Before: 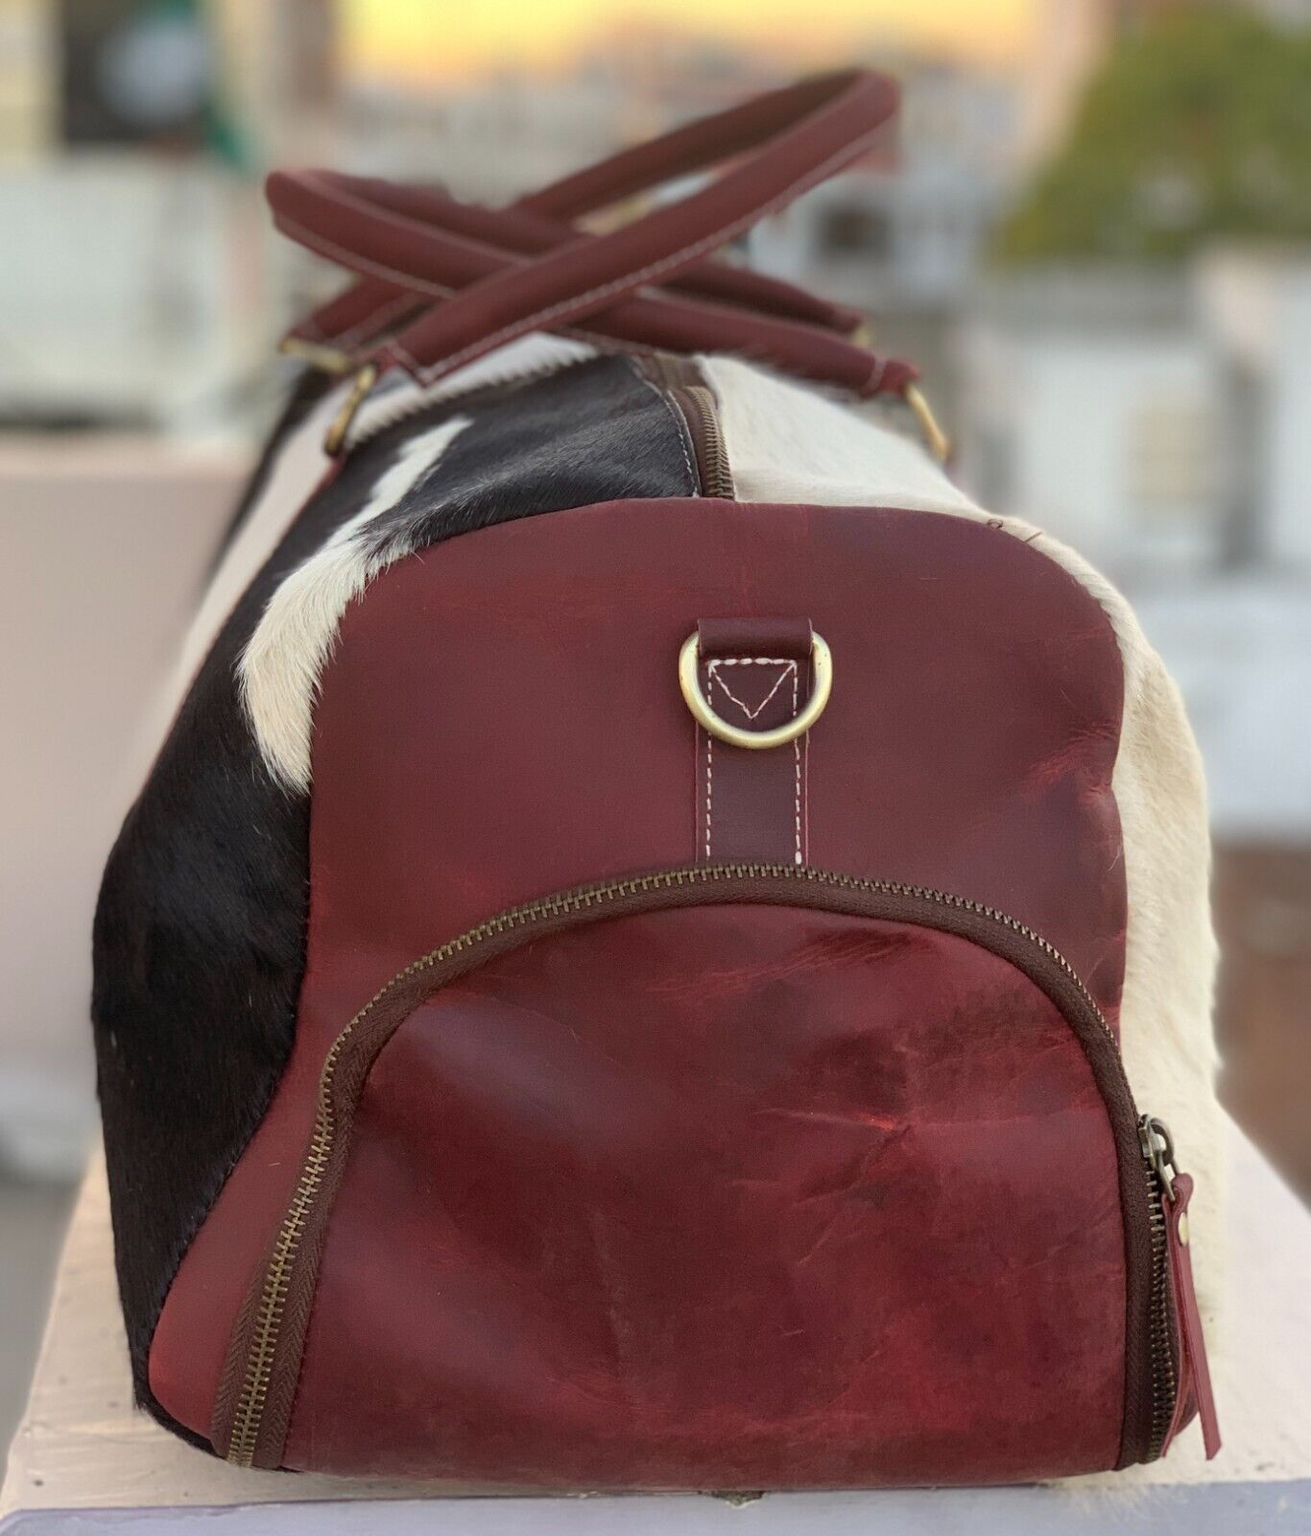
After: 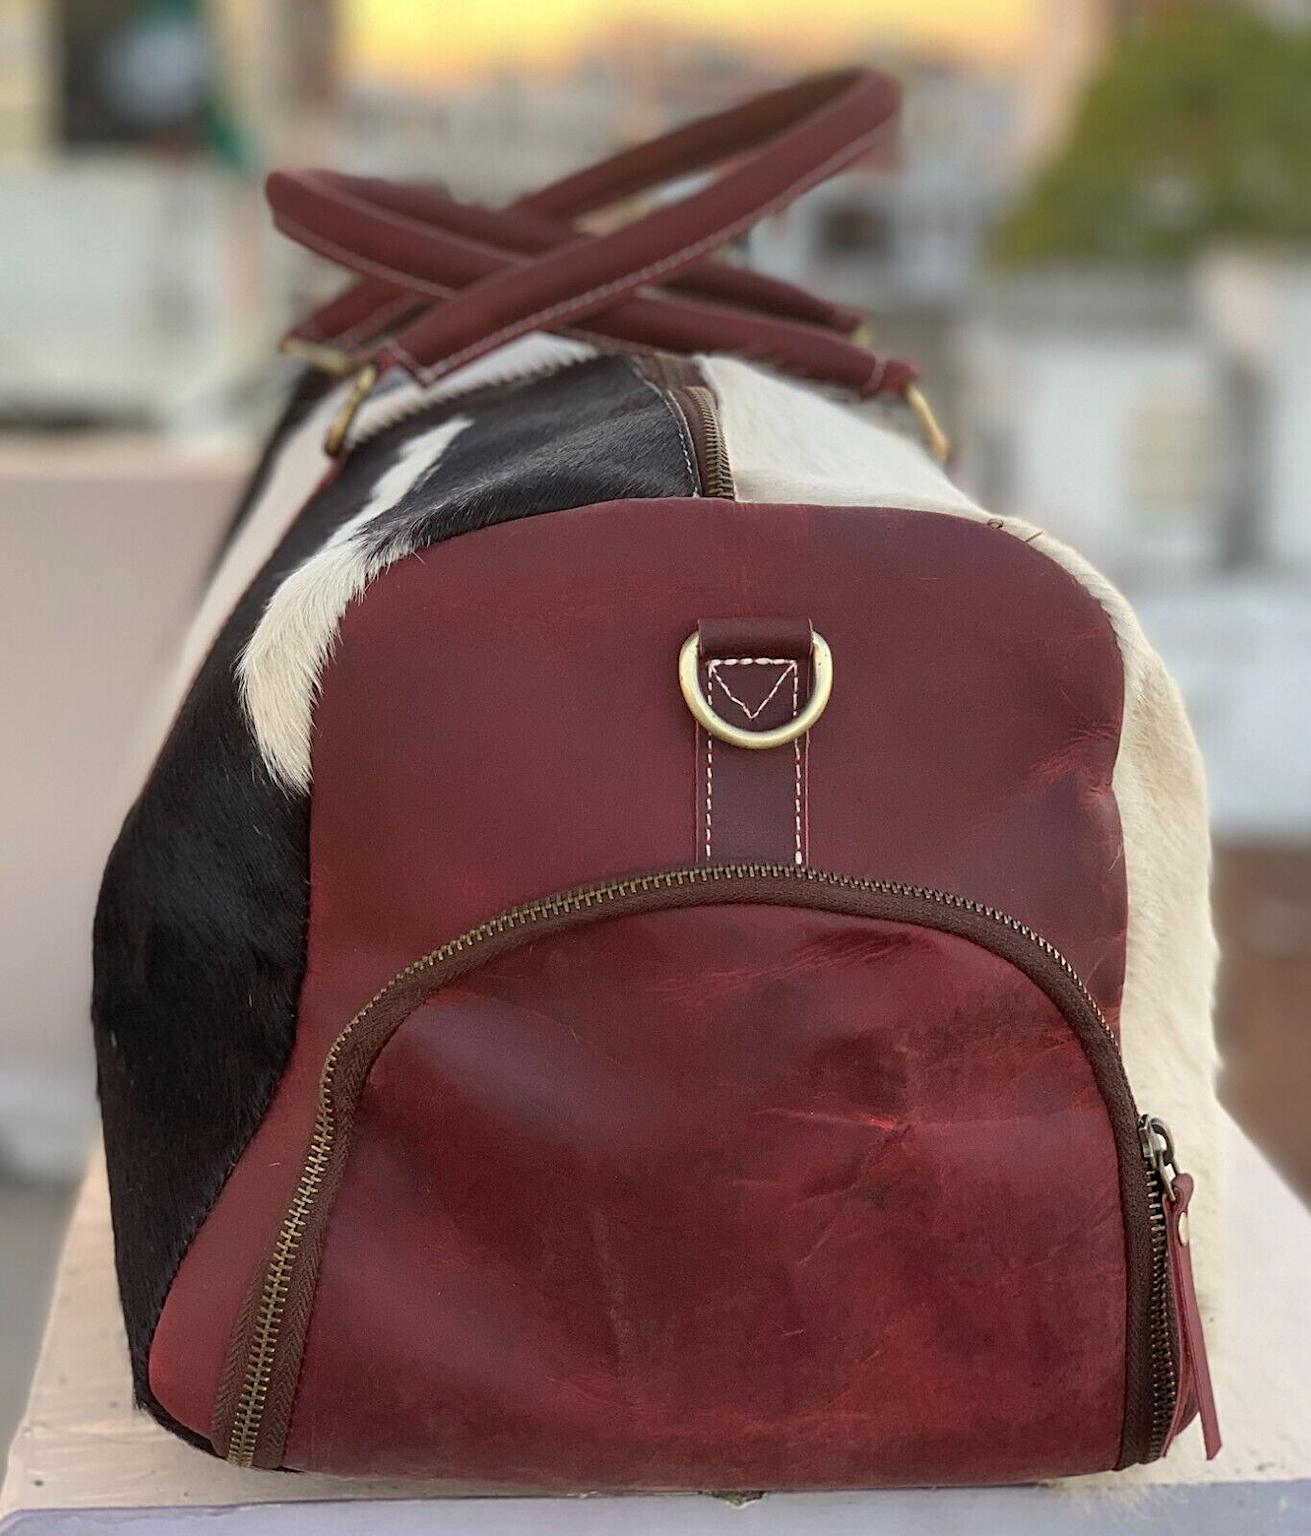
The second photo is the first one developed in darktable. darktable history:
shadows and highlights: radius 337, shadows 28.51, soften with gaussian
sharpen: on, module defaults
